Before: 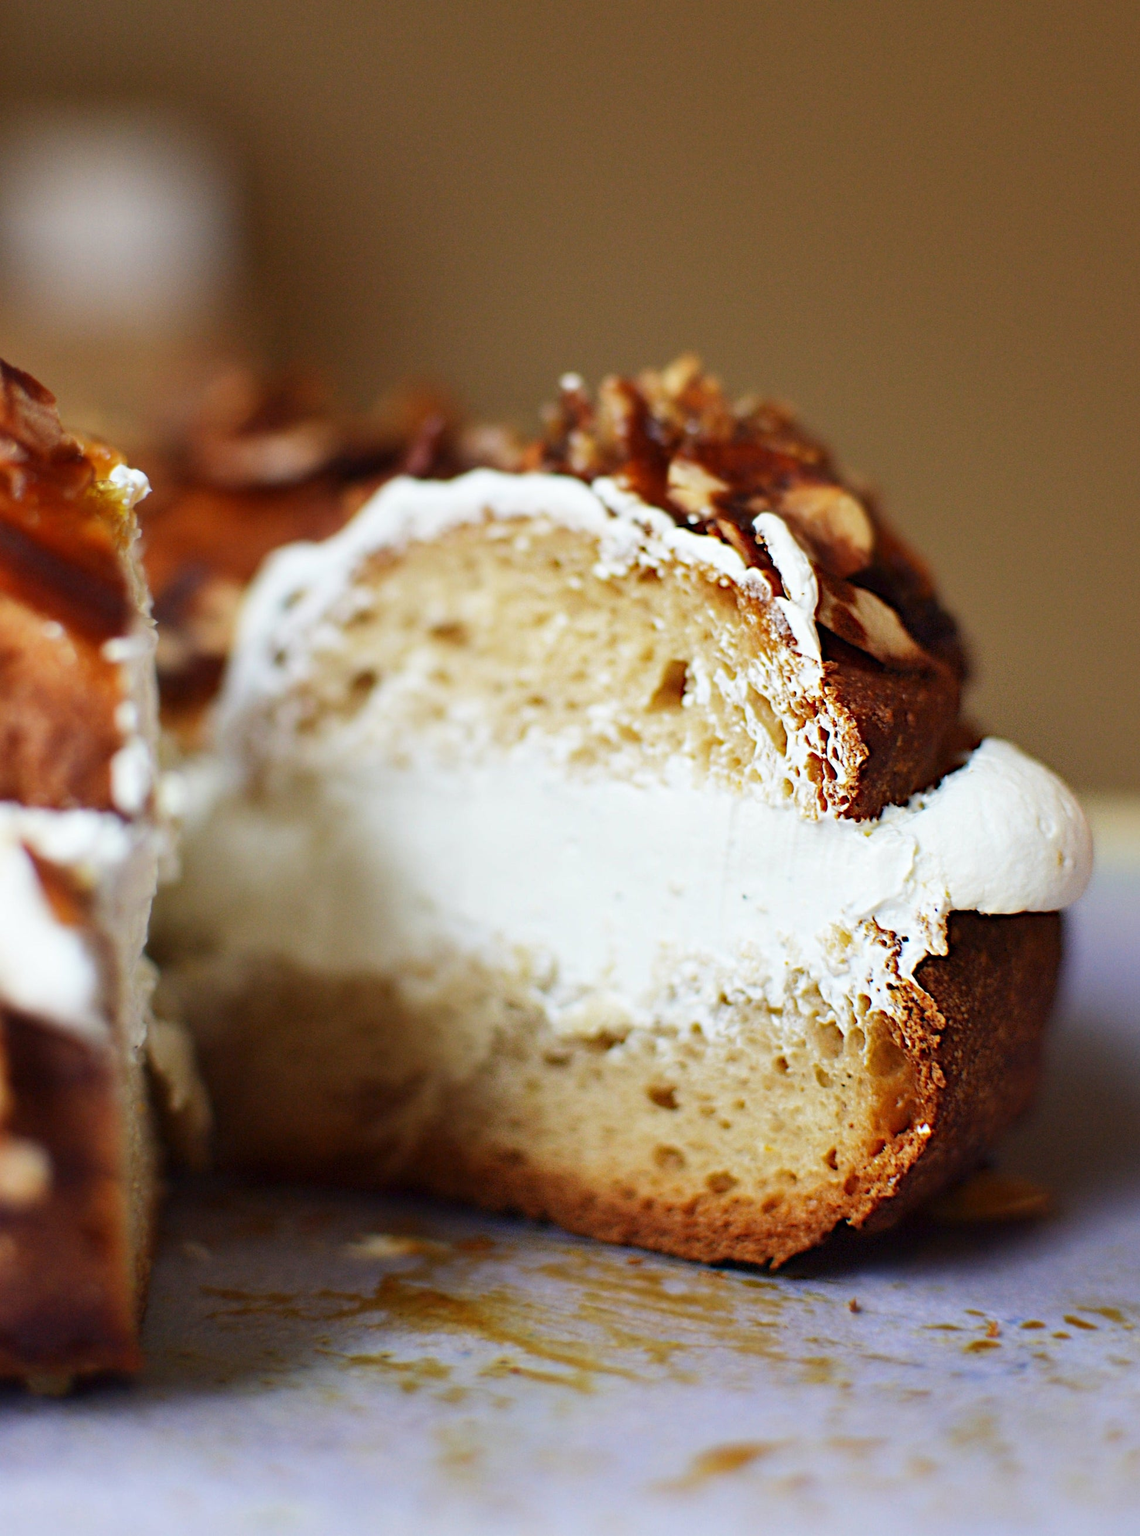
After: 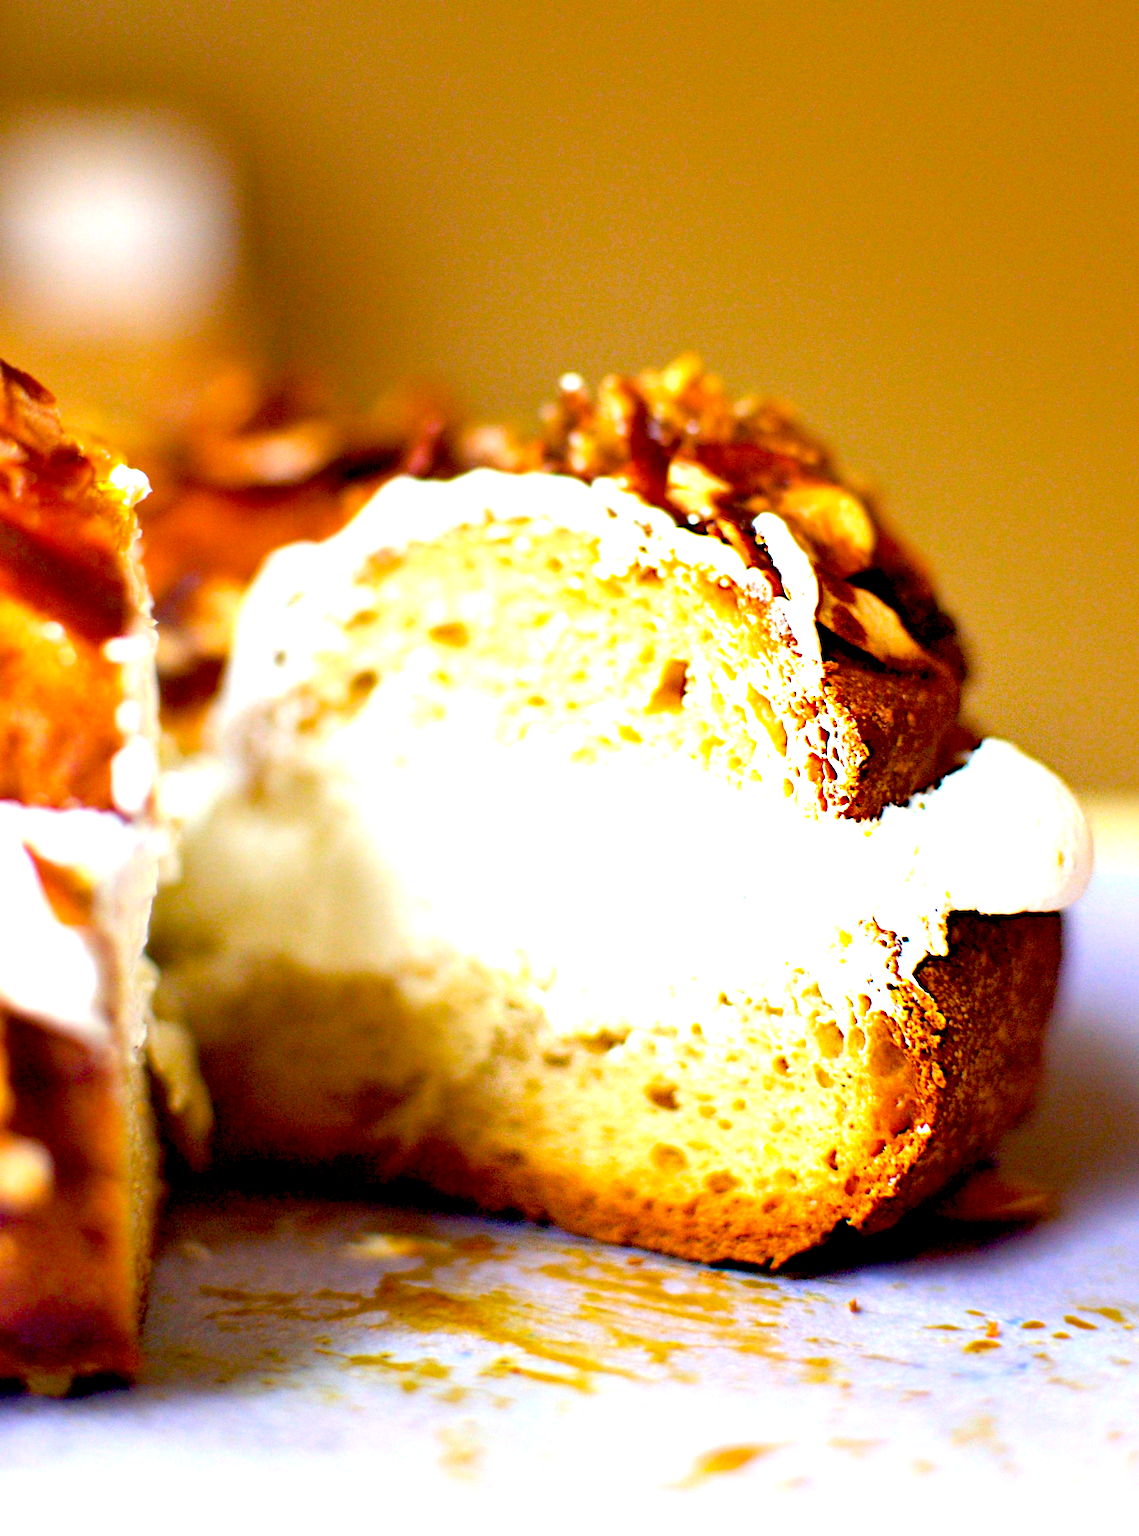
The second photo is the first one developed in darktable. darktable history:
color balance rgb: linear chroma grading › global chroma 8.523%, perceptual saturation grading › global saturation 30.963%, perceptual brilliance grading › highlights 9.817%, perceptual brilliance grading › mid-tones 5.377%, contrast -20.257%
exposure: black level correction 0.009, exposure 1.435 EV, compensate highlight preservation false
